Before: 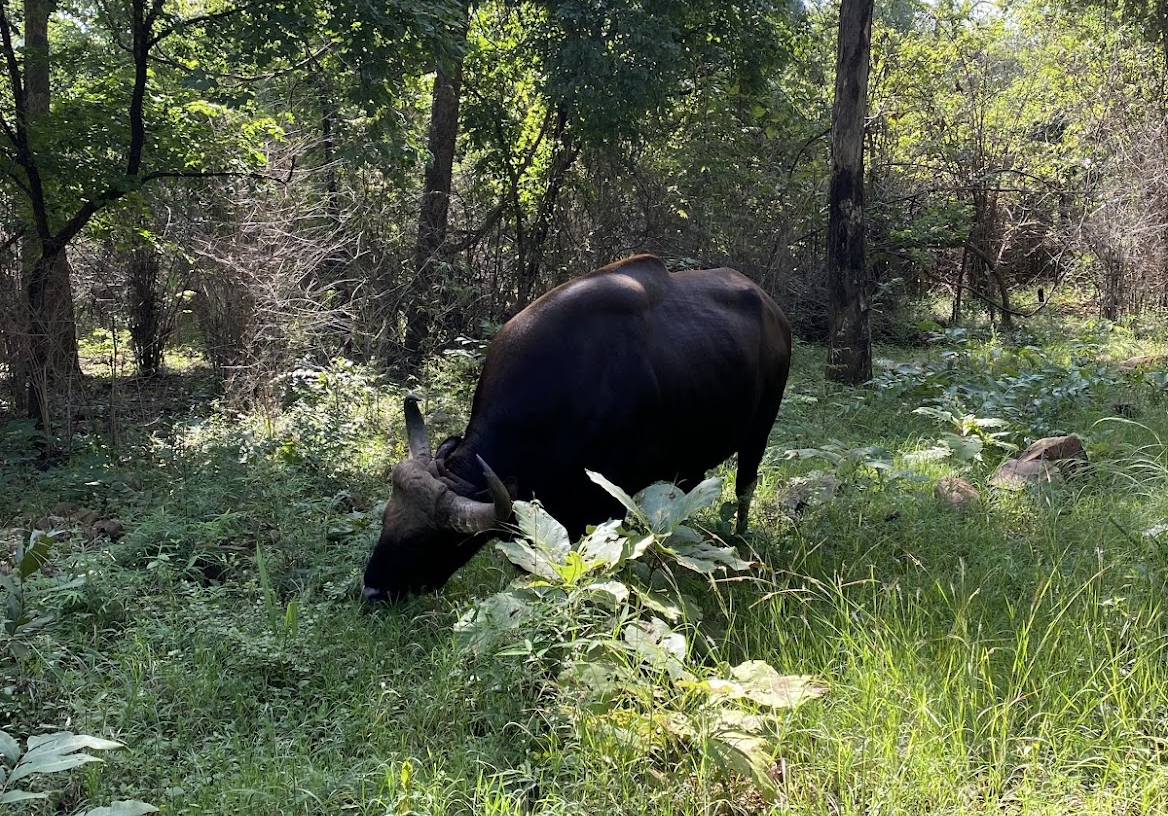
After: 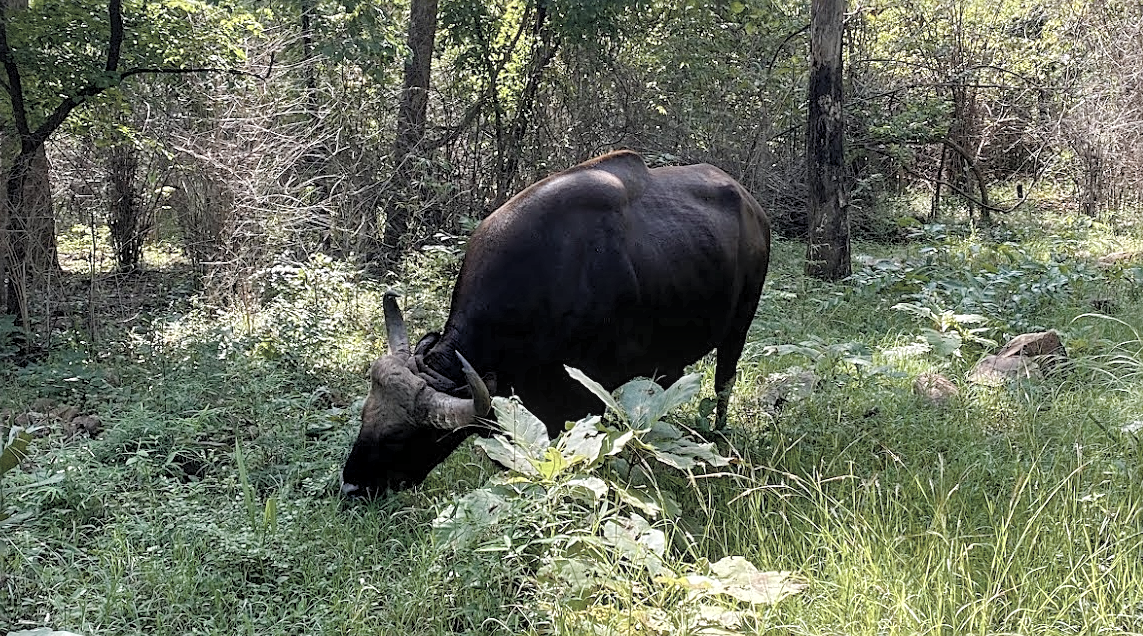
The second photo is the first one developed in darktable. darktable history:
tone equalizer: on, module defaults
local contrast: on, module defaults
crop and rotate: left 1.876%, top 12.751%, right 0.21%, bottom 9.207%
color correction: highlights b* 0.007
sharpen: on, module defaults
contrast brightness saturation: brightness 0.188, saturation -0.489
color balance rgb: perceptual saturation grading › global saturation 0.92%, perceptual saturation grading › mid-tones 6.452%, perceptual saturation grading › shadows 71.374%, global vibrance 20%
